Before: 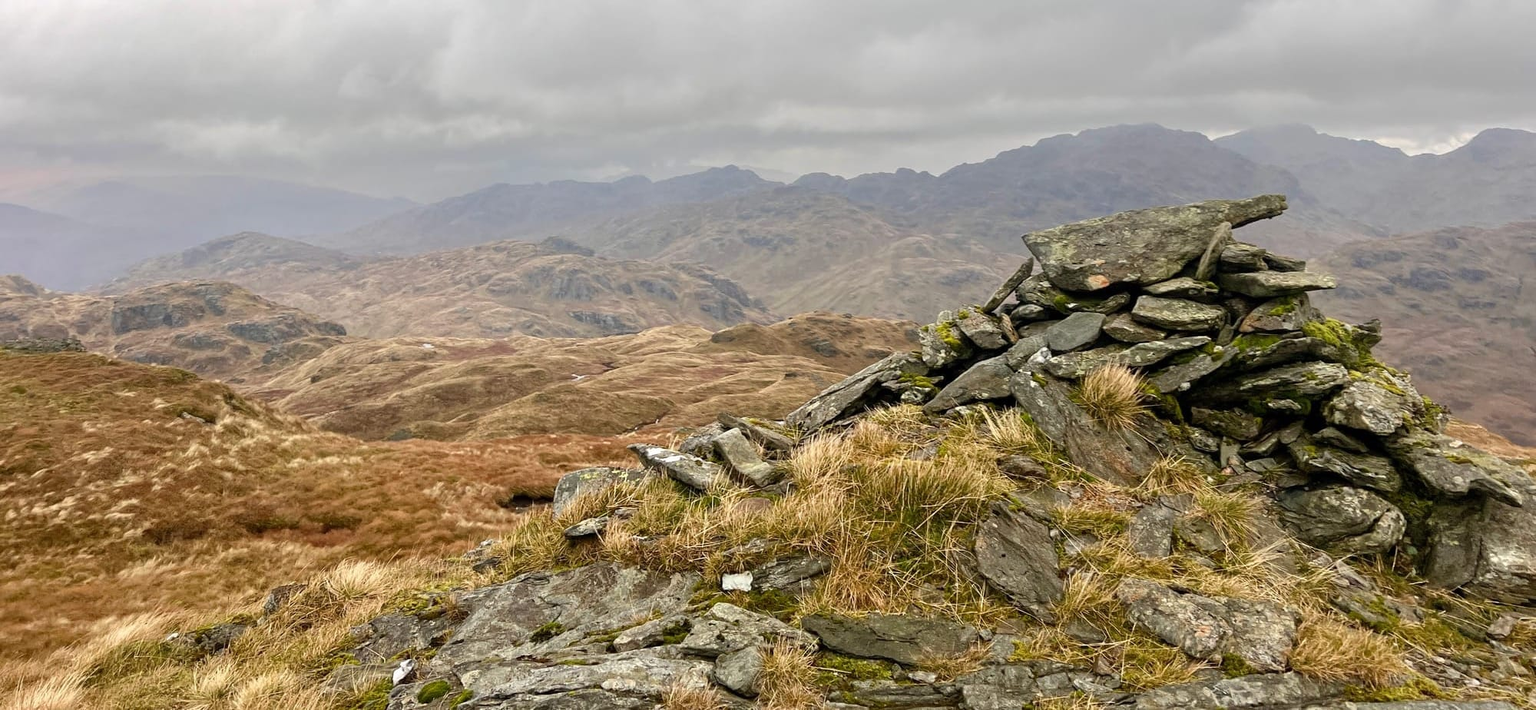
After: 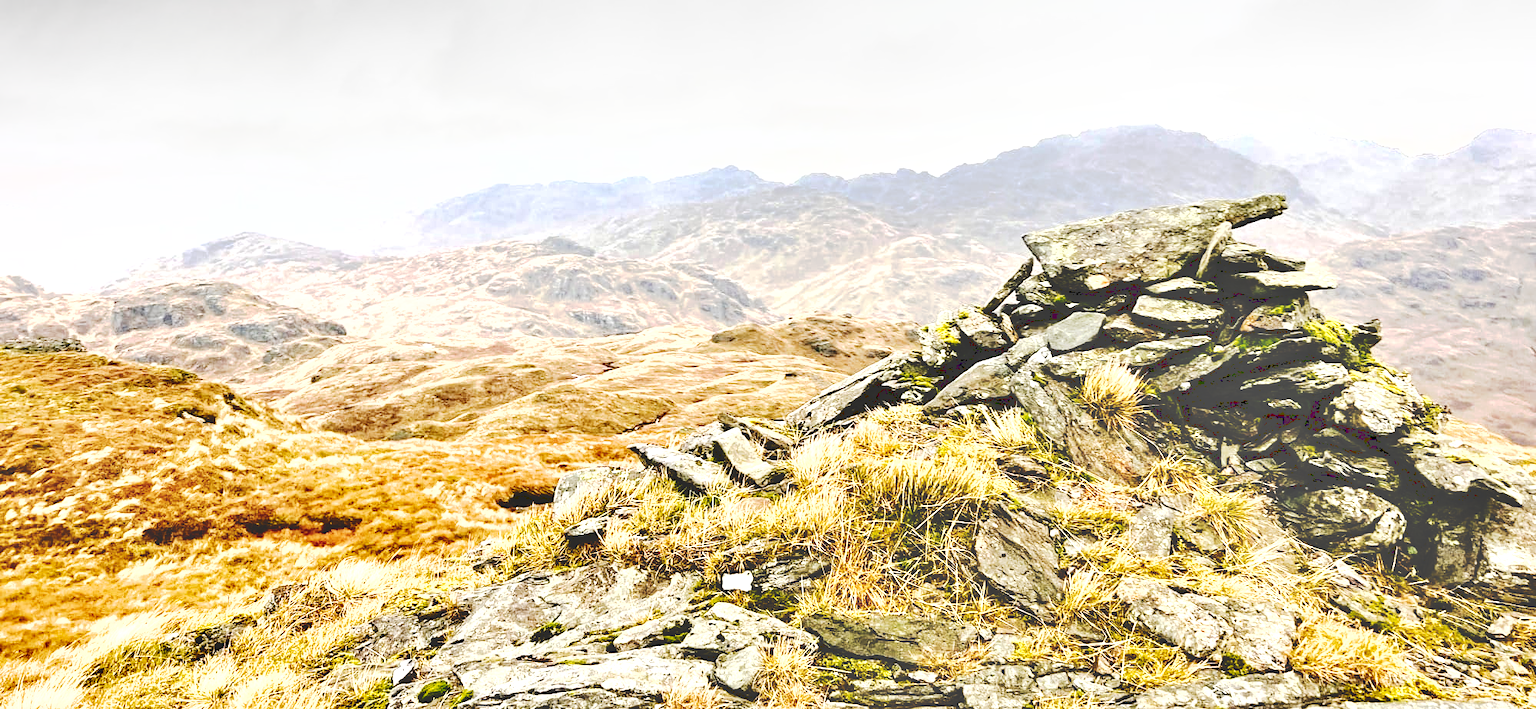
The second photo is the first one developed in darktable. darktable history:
tone equalizer: -8 EV 0.001 EV, -7 EV -0.002 EV, -6 EV 0.002 EV, -5 EV -0.03 EV, -4 EV -0.116 EV, -3 EV -0.169 EV, -2 EV 0.24 EV, -1 EV 0.702 EV, +0 EV 0.493 EV
tone curve: curves: ch0 [(0, 0) (0.003, 0.331) (0.011, 0.333) (0.025, 0.333) (0.044, 0.334) (0.069, 0.335) (0.1, 0.338) (0.136, 0.342) (0.177, 0.347) (0.224, 0.352) (0.277, 0.359) (0.335, 0.39) (0.399, 0.434) (0.468, 0.509) (0.543, 0.615) (0.623, 0.731) (0.709, 0.814) (0.801, 0.88) (0.898, 0.921) (1, 1)], preserve colors none
shadows and highlights: shadows 12, white point adjustment 1.2, soften with gaussian
exposure: exposure 0.921 EV, compensate highlight preservation false
